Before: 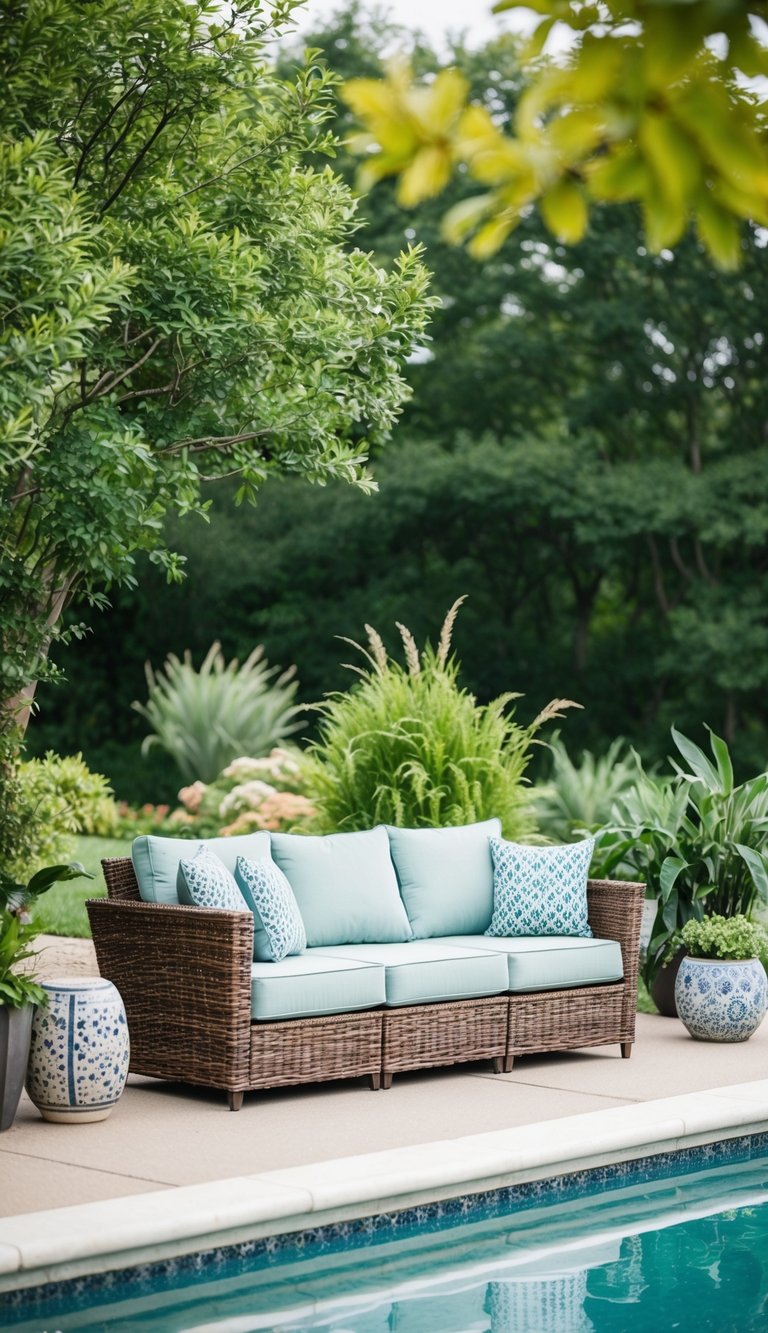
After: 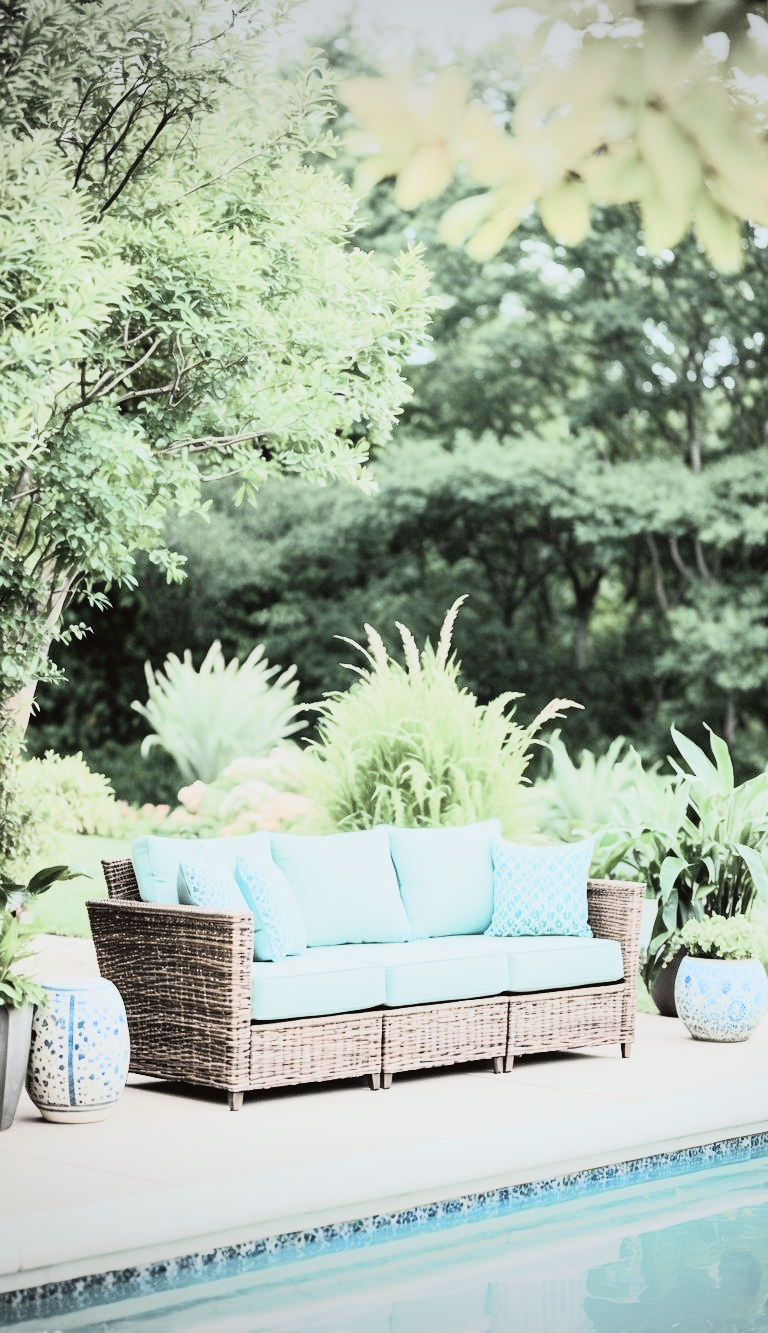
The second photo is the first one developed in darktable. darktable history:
vignetting: fall-off start 100%, brightness -0.282, width/height ratio 1.31
color zones: curves: ch1 [(0.238, 0.163) (0.476, 0.2) (0.733, 0.322) (0.848, 0.134)]
tone curve: curves: ch0 [(0, 0) (0.003, 0.032) (0.011, 0.034) (0.025, 0.039) (0.044, 0.055) (0.069, 0.078) (0.1, 0.111) (0.136, 0.147) (0.177, 0.191) (0.224, 0.238) (0.277, 0.291) (0.335, 0.35) (0.399, 0.41) (0.468, 0.48) (0.543, 0.547) (0.623, 0.621) (0.709, 0.699) (0.801, 0.789) (0.898, 0.884) (1, 1)], preserve colors none
exposure: black level correction 0, exposure 1.2 EV, compensate exposure bias true, compensate highlight preservation false
color balance rgb: perceptual saturation grading › global saturation 20%, perceptual saturation grading › highlights -50%, perceptual saturation grading › shadows 30%, perceptual brilliance grading › global brilliance 10%, perceptual brilliance grading › shadows 15%
shadows and highlights: radius 121.13, shadows 21.4, white point adjustment -9.72, highlights -14.39, soften with gaussian
color correction: highlights a* -4.98, highlights b* -3.76, shadows a* 3.83, shadows b* 4.08
rgb curve: curves: ch0 [(0, 0) (0.21, 0.15) (0.24, 0.21) (0.5, 0.75) (0.75, 0.96) (0.89, 0.99) (1, 1)]; ch1 [(0, 0.02) (0.21, 0.13) (0.25, 0.2) (0.5, 0.67) (0.75, 0.9) (0.89, 0.97) (1, 1)]; ch2 [(0, 0.02) (0.21, 0.13) (0.25, 0.2) (0.5, 0.67) (0.75, 0.9) (0.89, 0.97) (1, 1)], compensate middle gray true
